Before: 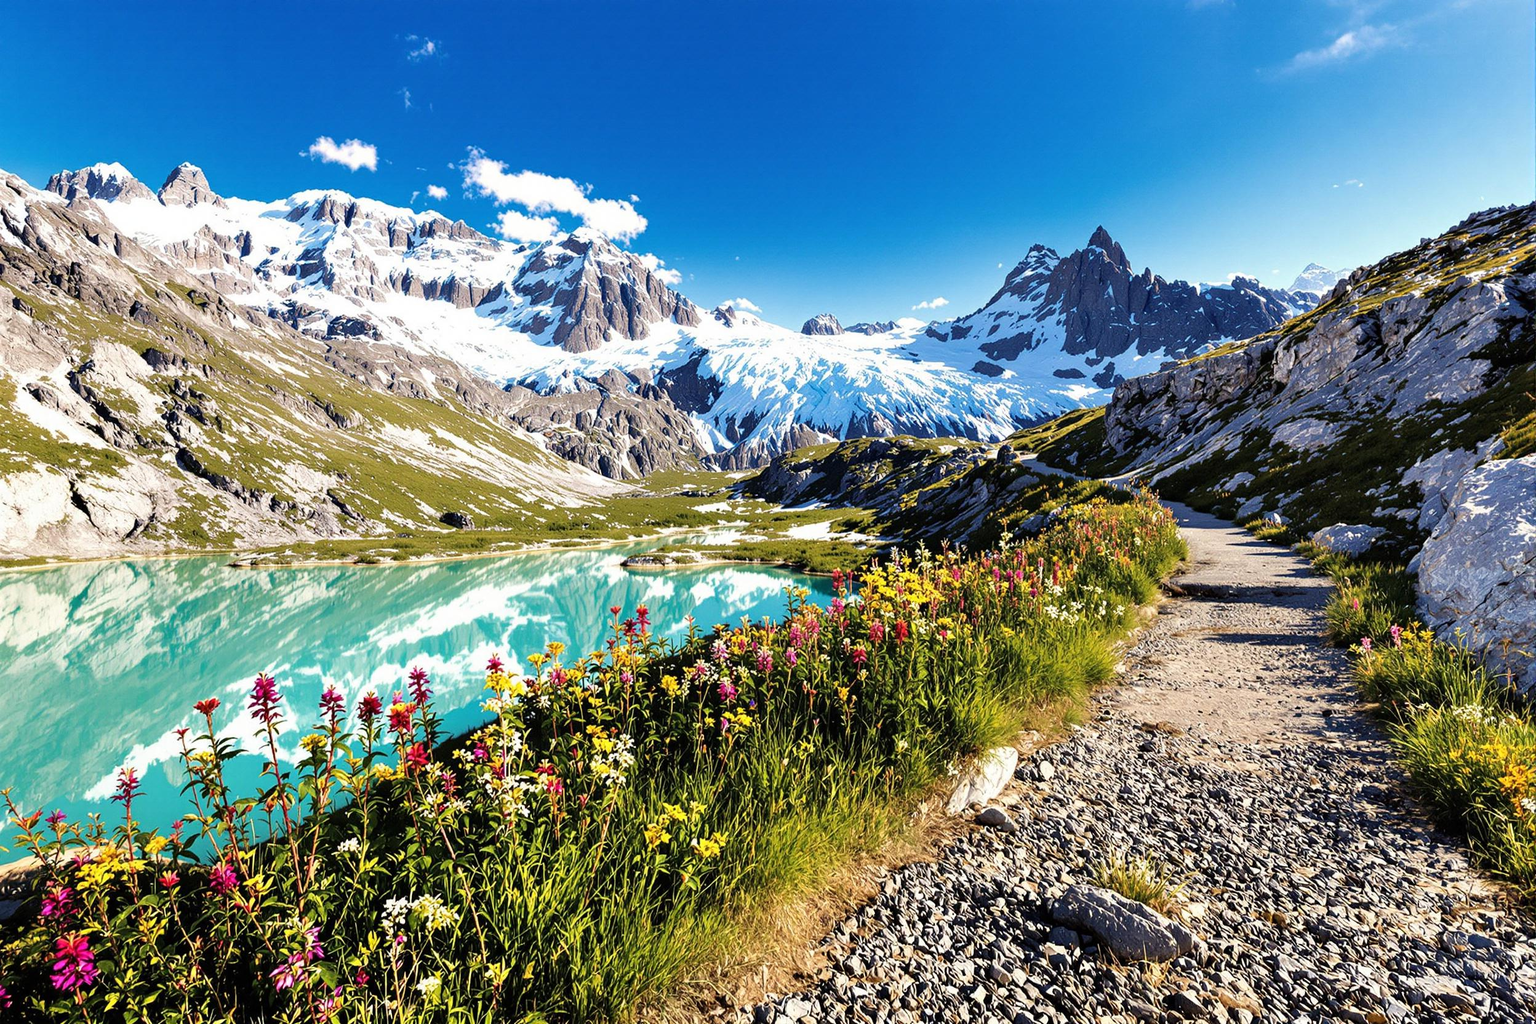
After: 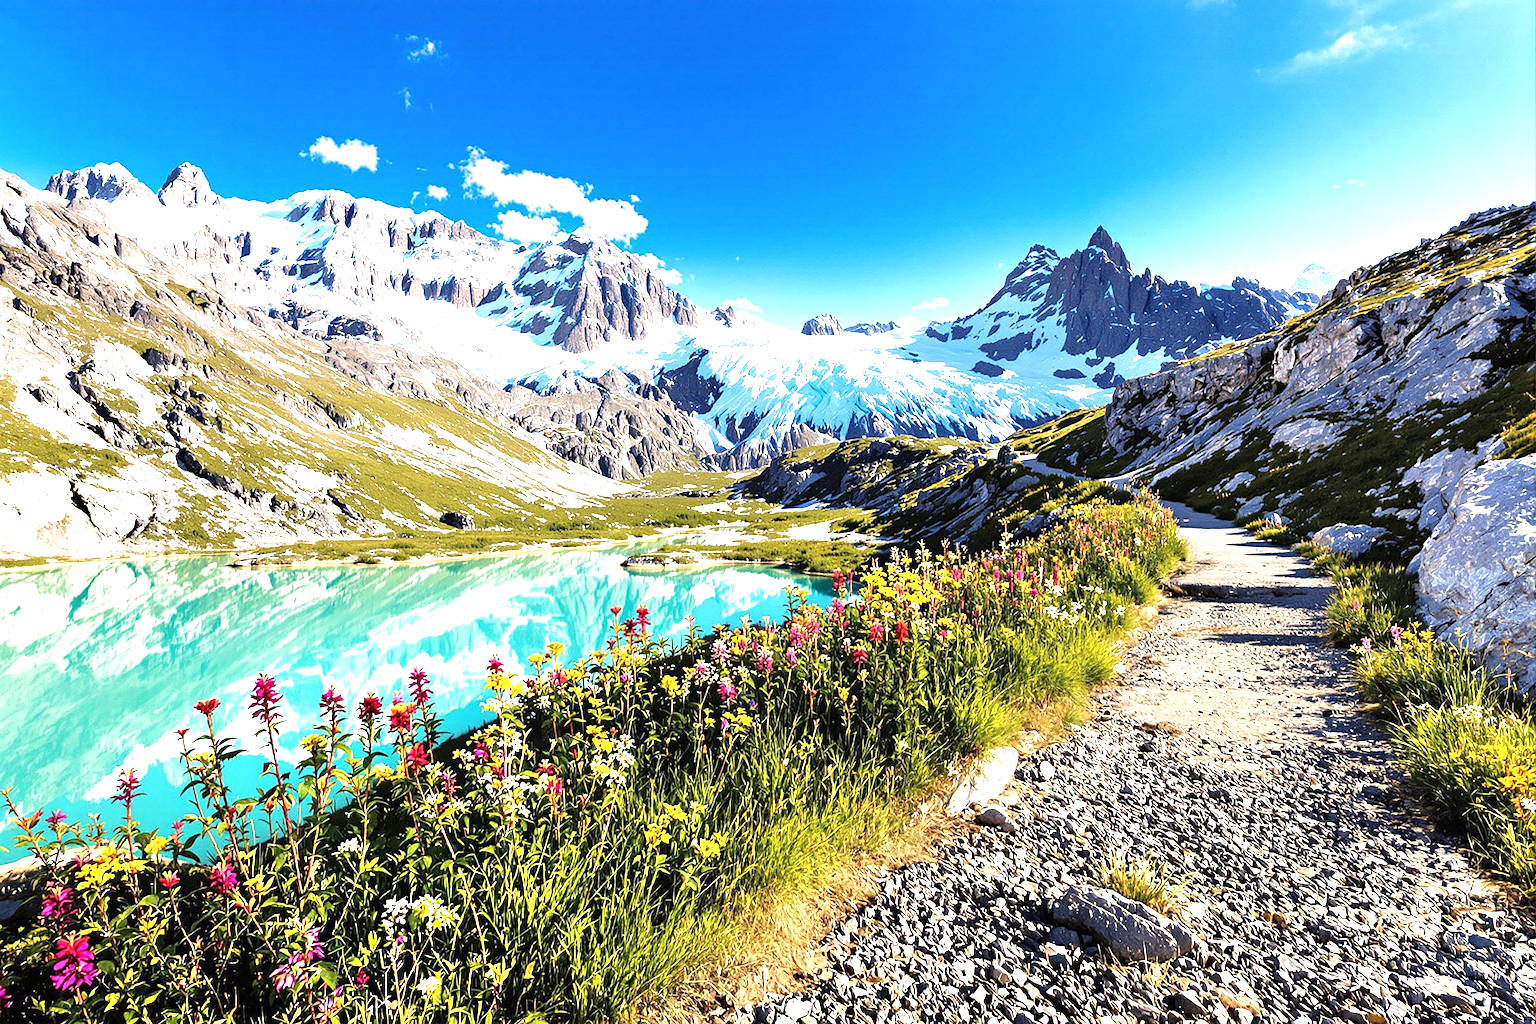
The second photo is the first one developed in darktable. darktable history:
exposure: black level correction 0, exposure 0.89 EV, compensate highlight preservation false
sharpen: amount 0.218
